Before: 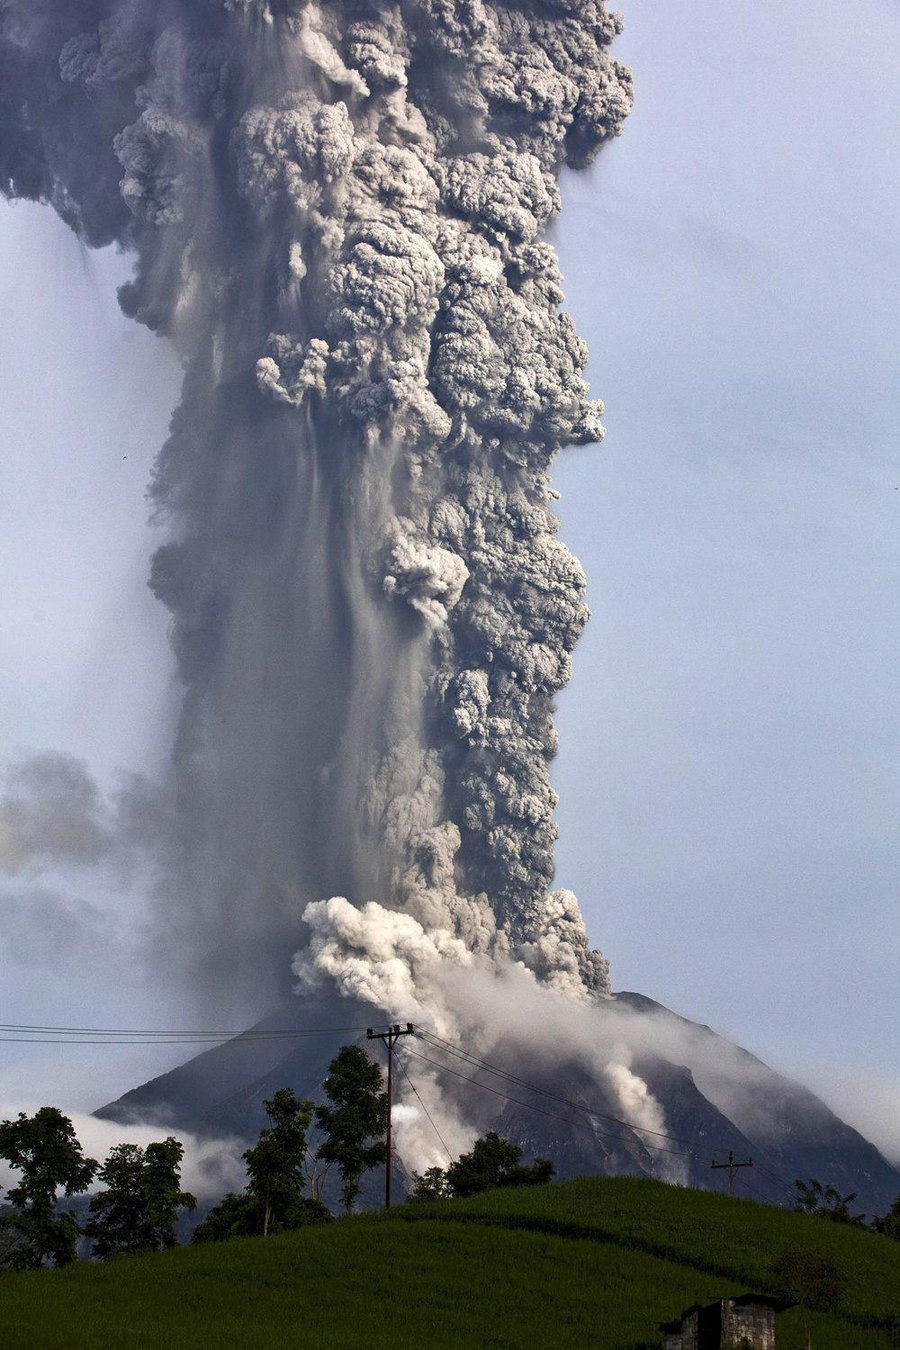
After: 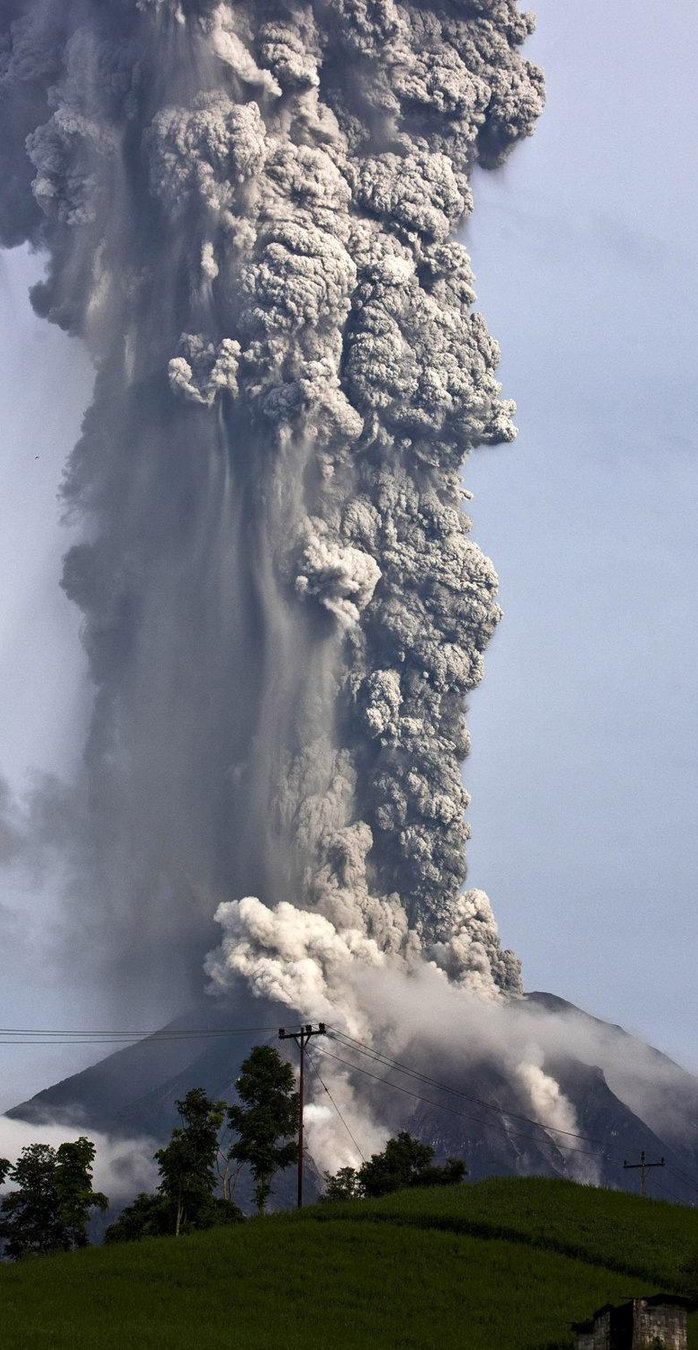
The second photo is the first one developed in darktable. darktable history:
crop: left 9.888%, right 12.467%
